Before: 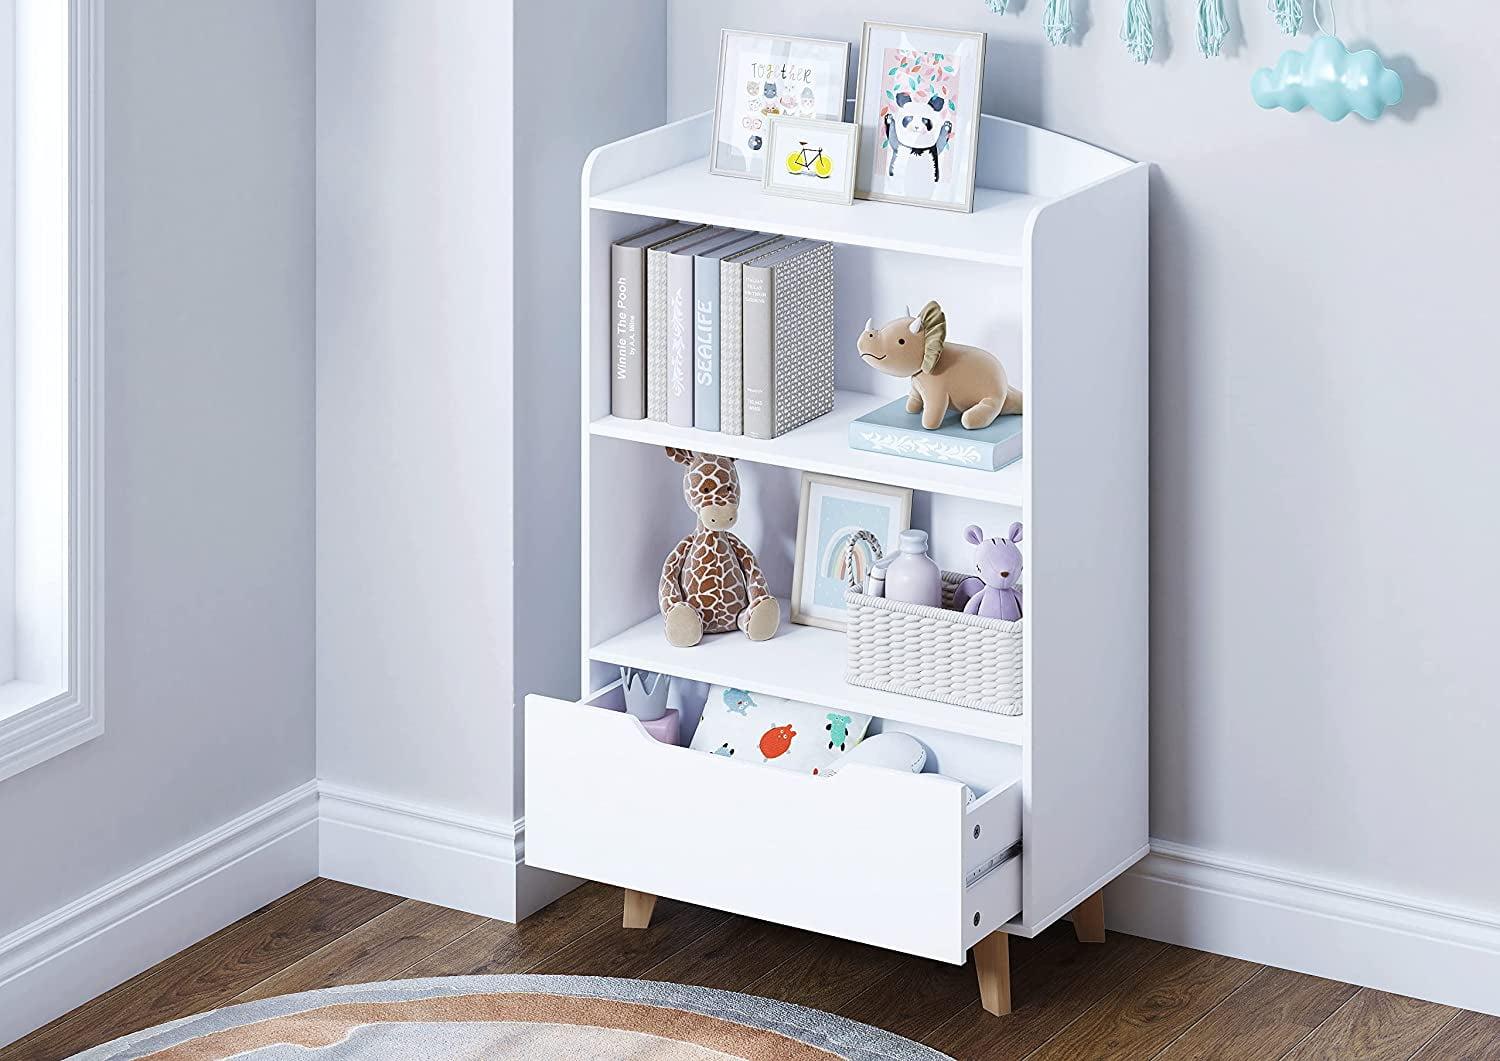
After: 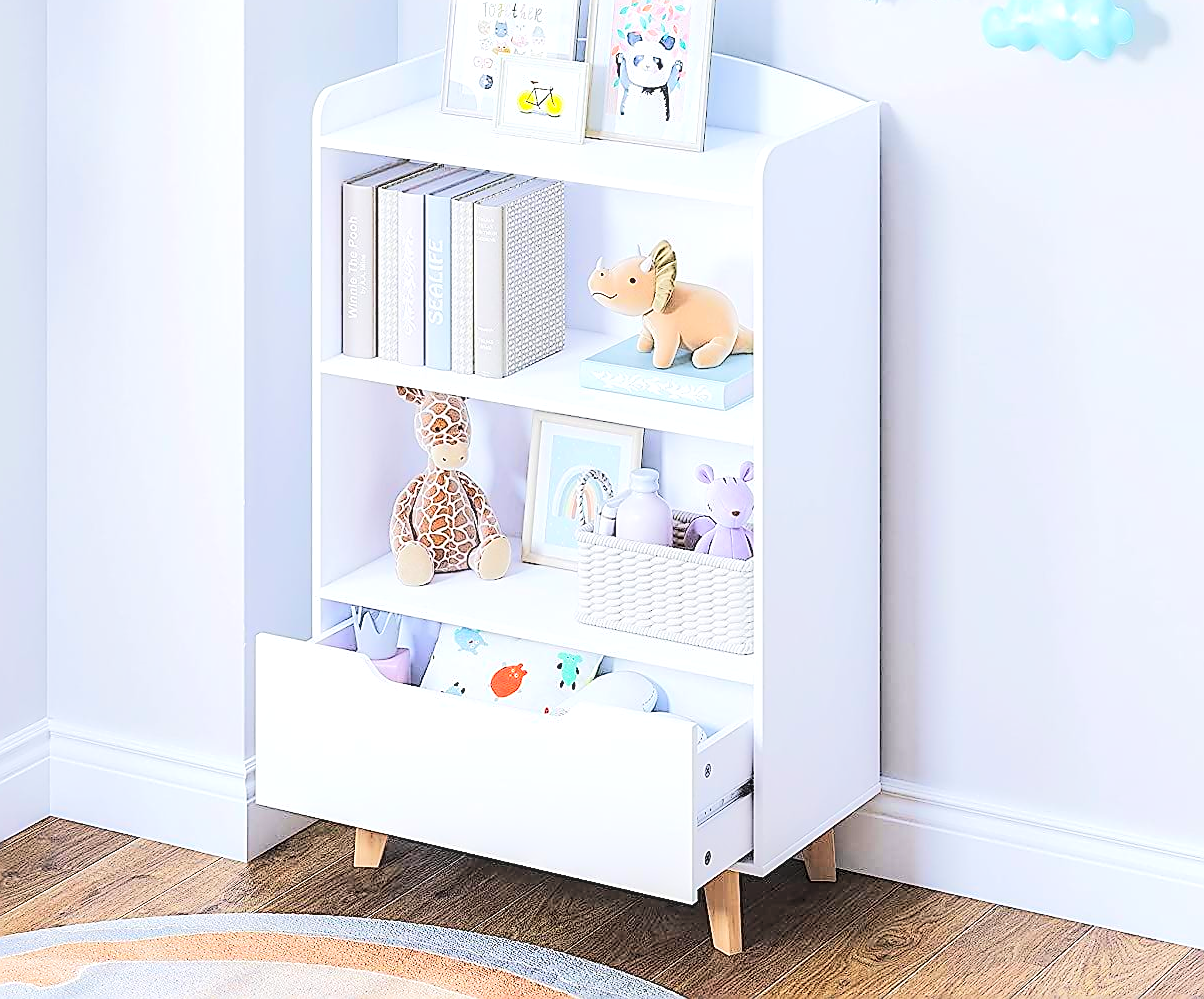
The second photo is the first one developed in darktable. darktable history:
crop and rotate: left 17.985%, top 5.843%, right 1.686%
contrast brightness saturation: contrast 0.103, brightness 0.296, saturation 0.145
local contrast: on, module defaults
tone equalizer: -7 EV 0.144 EV, -6 EV 0.636 EV, -5 EV 1.11 EV, -4 EV 1.33 EV, -3 EV 1.14 EV, -2 EV 0.6 EV, -1 EV 0.161 EV, edges refinement/feathering 500, mask exposure compensation -1.57 EV, preserve details no
sharpen: radius 1.422, amount 1.252, threshold 0.84
